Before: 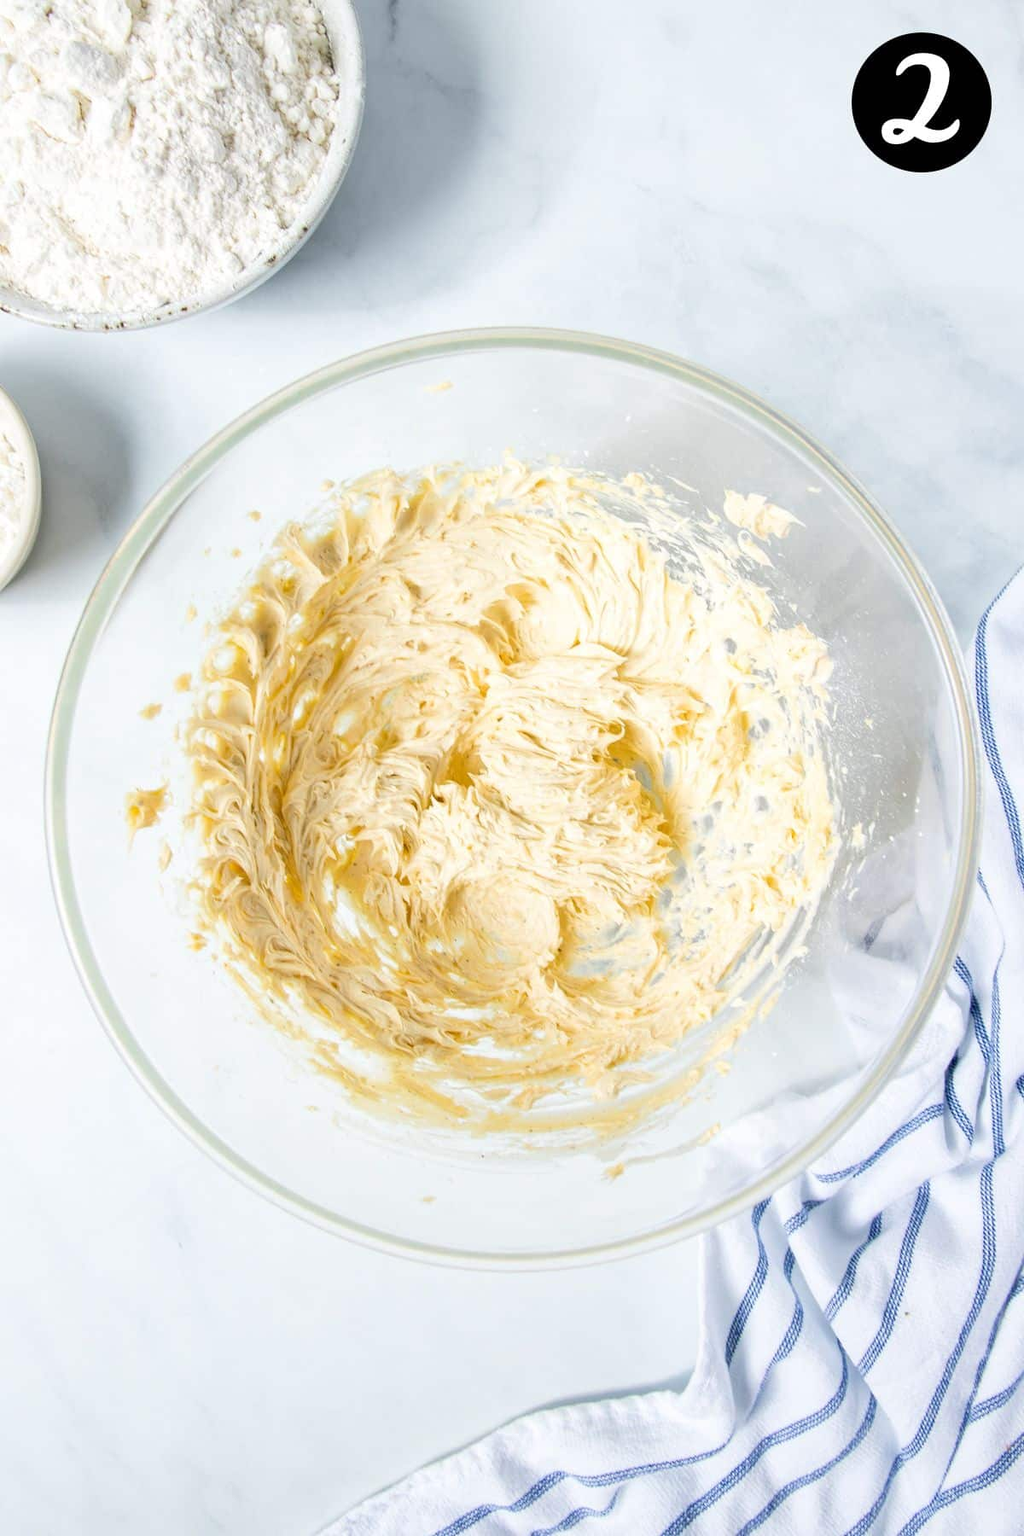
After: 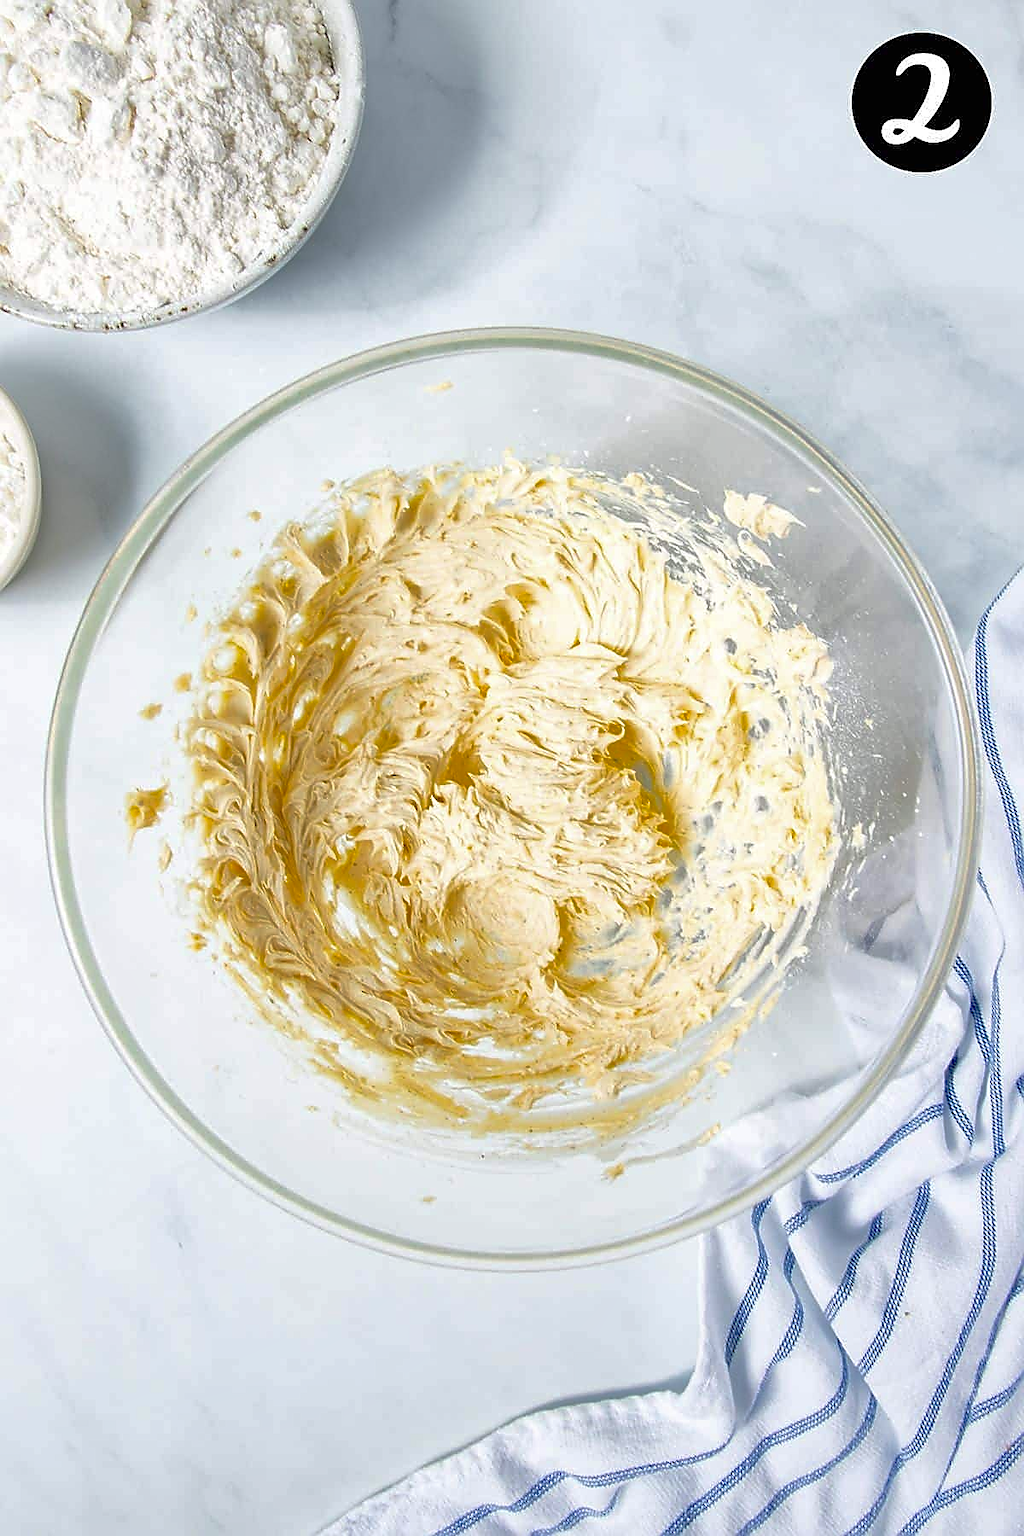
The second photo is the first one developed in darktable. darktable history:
sharpen: radius 1.418, amount 1.254, threshold 0.73
shadows and highlights: on, module defaults
